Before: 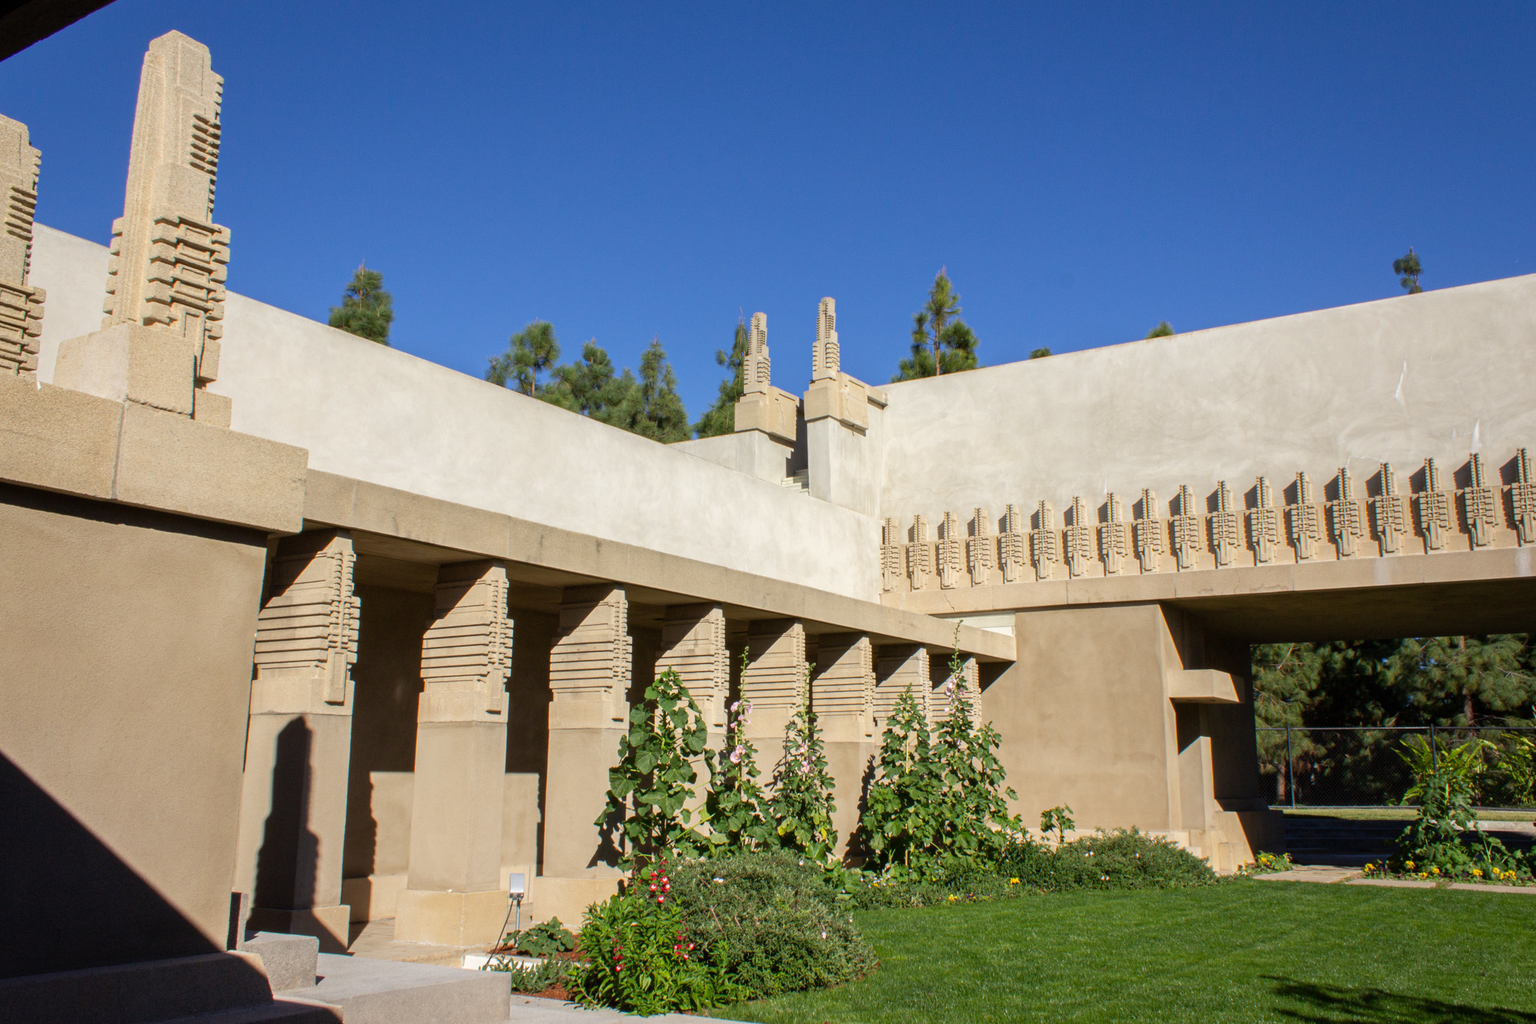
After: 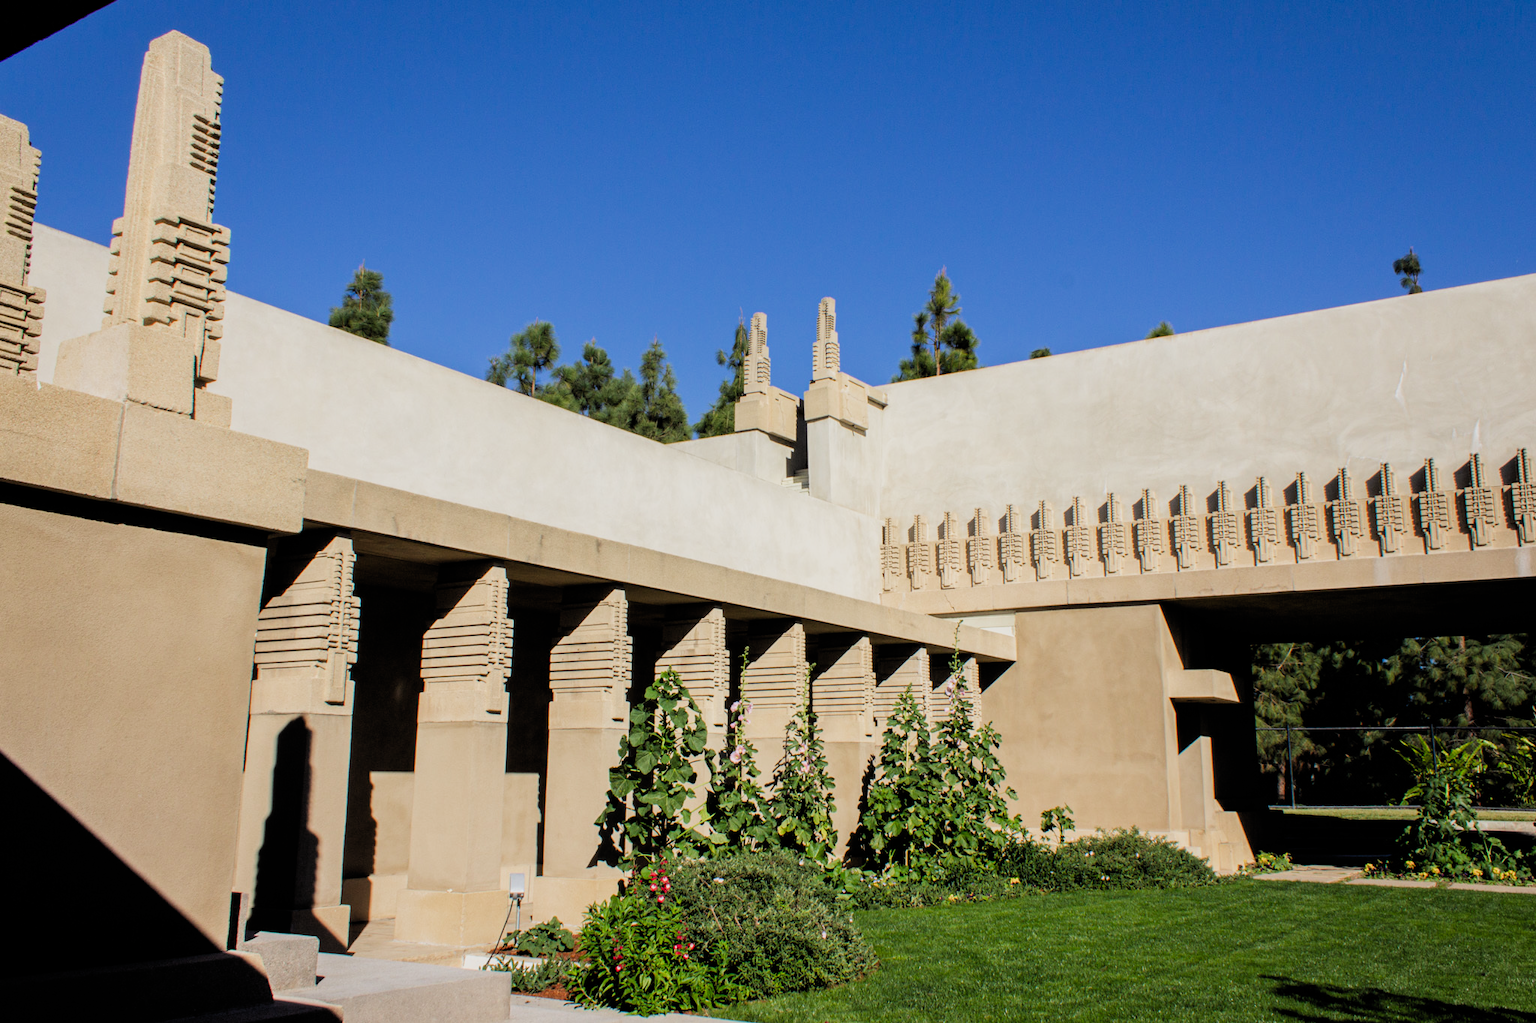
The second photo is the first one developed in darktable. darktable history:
contrast brightness saturation: contrast 0.037, saturation 0.161
filmic rgb: black relative exposure -5.01 EV, white relative exposure 3.95 EV, hardness 2.9, contrast 1.298, add noise in highlights 0, color science v3 (2019), use custom middle-gray values true, contrast in highlights soft
